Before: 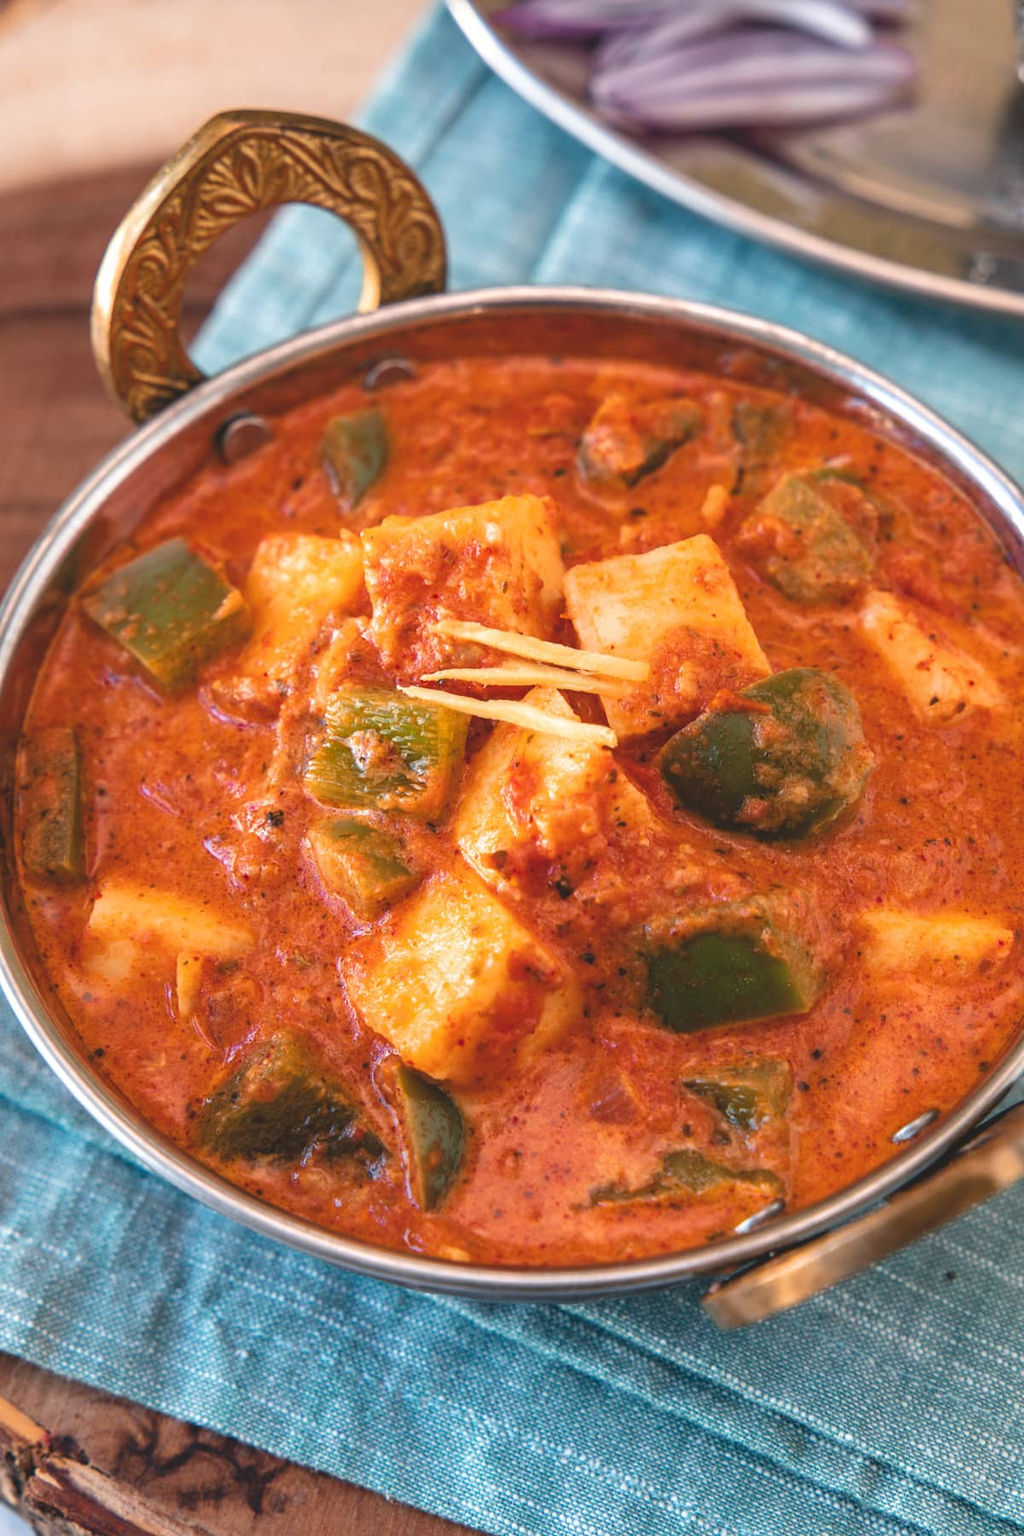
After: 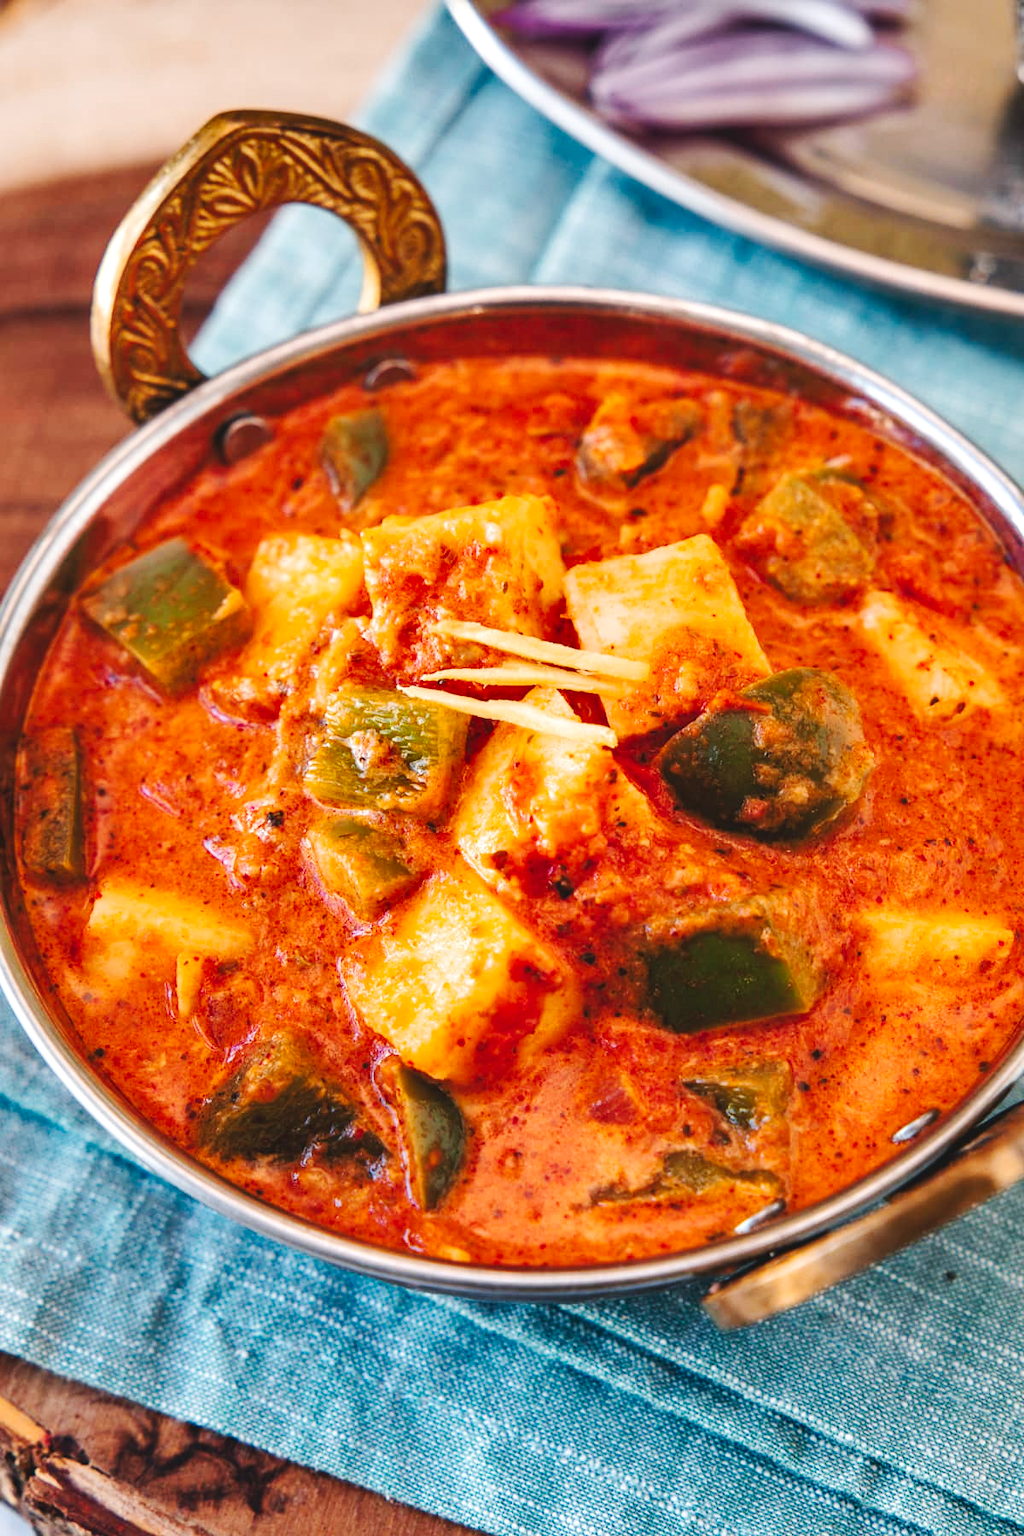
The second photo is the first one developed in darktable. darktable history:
tone curve: curves: ch0 [(0, 0) (0.003, 0.008) (0.011, 0.011) (0.025, 0.018) (0.044, 0.028) (0.069, 0.039) (0.1, 0.056) (0.136, 0.081) (0.177, 0.118) (0.224, 0.164) (0.277, 0.223) (0.335, 0.3) (0.399, 0.399) (0.468, 0.51) (0.543, 0.618) (0.623, 0.71) (0.709, 0.79) (0.801, 0.865) (0.898, 0.93) (1, 1)], preserve colors none
shadows and highlights: shadows 12, white point adjustment 1.2, soften with gaussian
